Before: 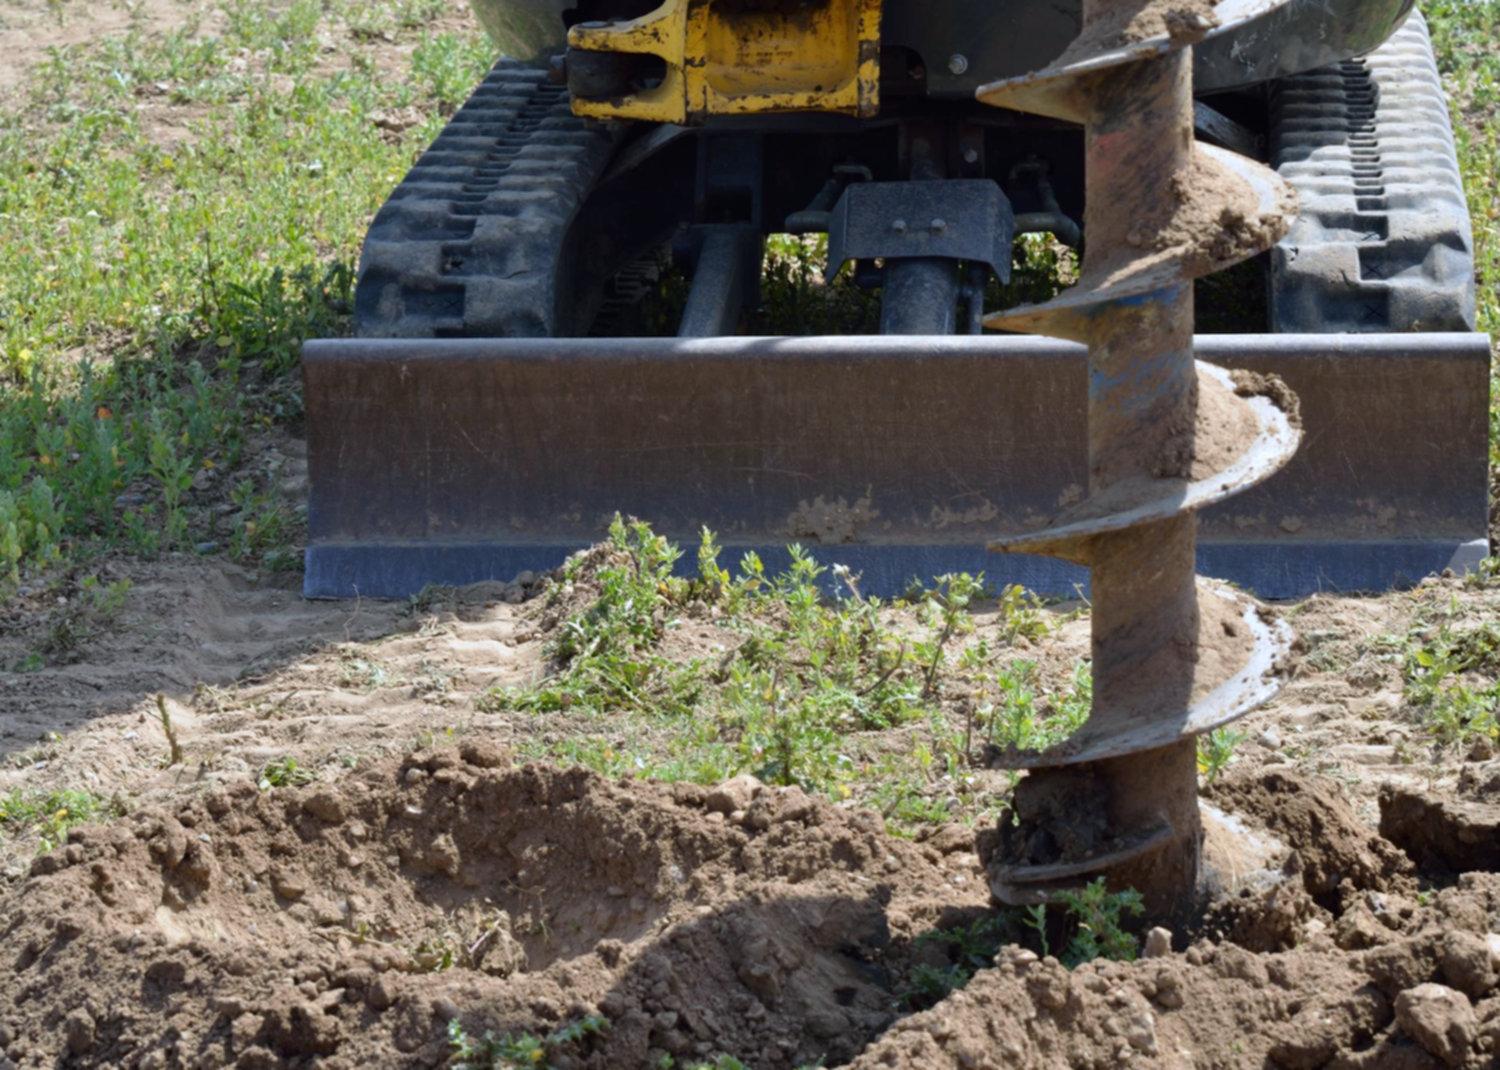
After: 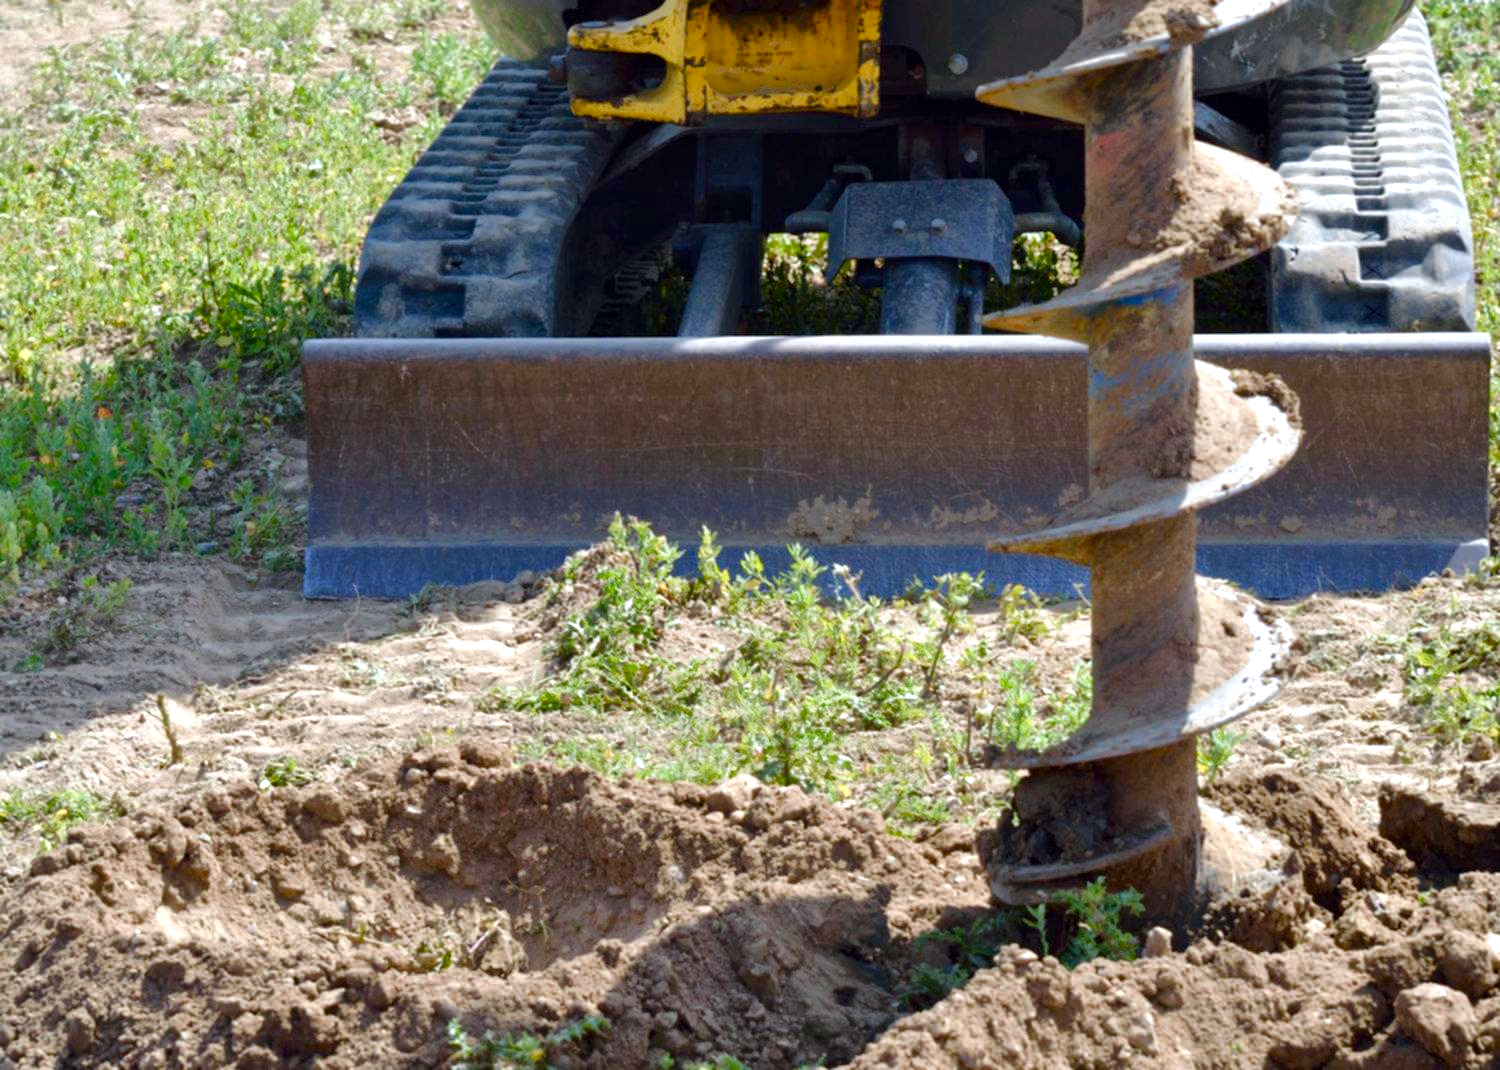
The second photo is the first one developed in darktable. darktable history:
contrast brightness saturation: saturation 0.1
local contrast: mode bilateral grid, contrast 20, coarseness 50, detail 120%, midtone range 0.2
color balance rgb: perceptual saturation grading › global saturation 20%, perceptual saturation grading › highlights -50%, perceptual saturation grading › shadows 30%, perceptual brilliance grading › global brilliance 10%, perceptual brilliance grading › shadows 15%
